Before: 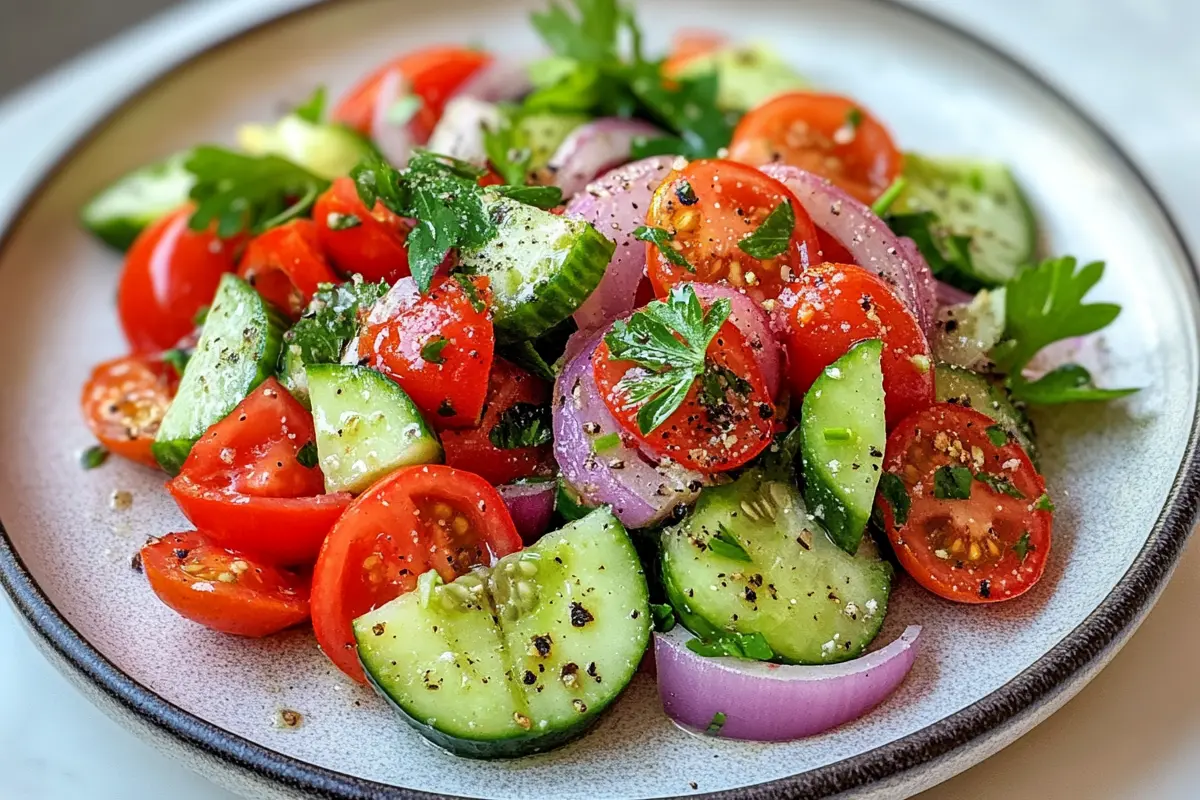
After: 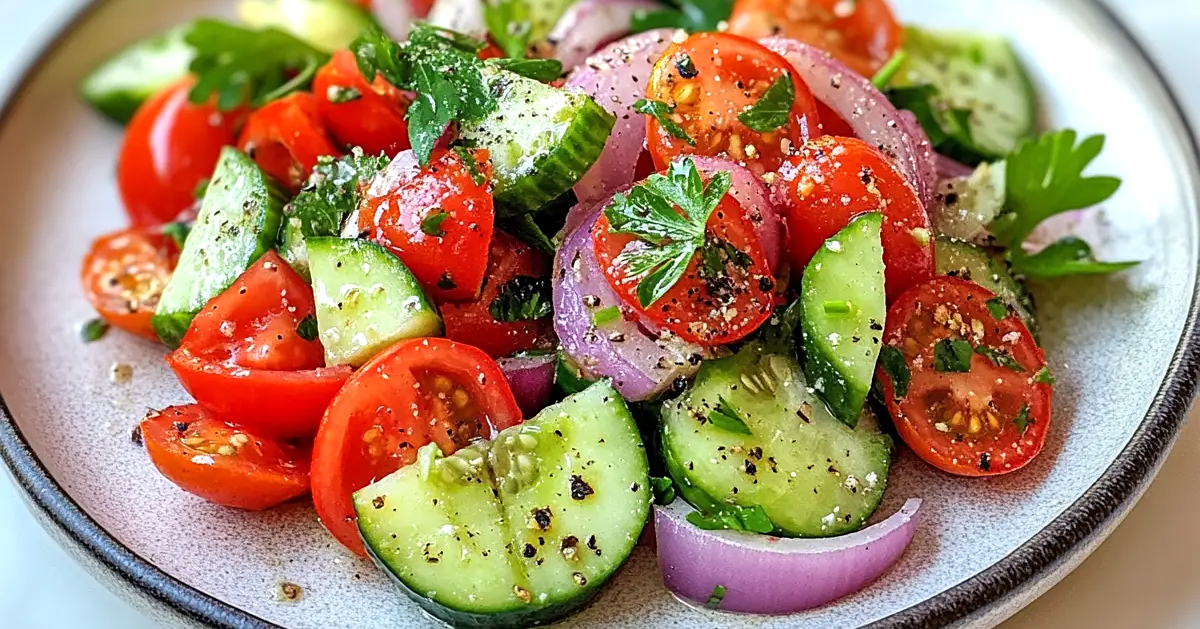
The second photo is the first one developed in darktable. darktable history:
exposure: exposure 0.203 EV, compensate highlight preservation false
crop and rotate: top 15.914%, bottom 5.445%
sharpen: amount 0.217
